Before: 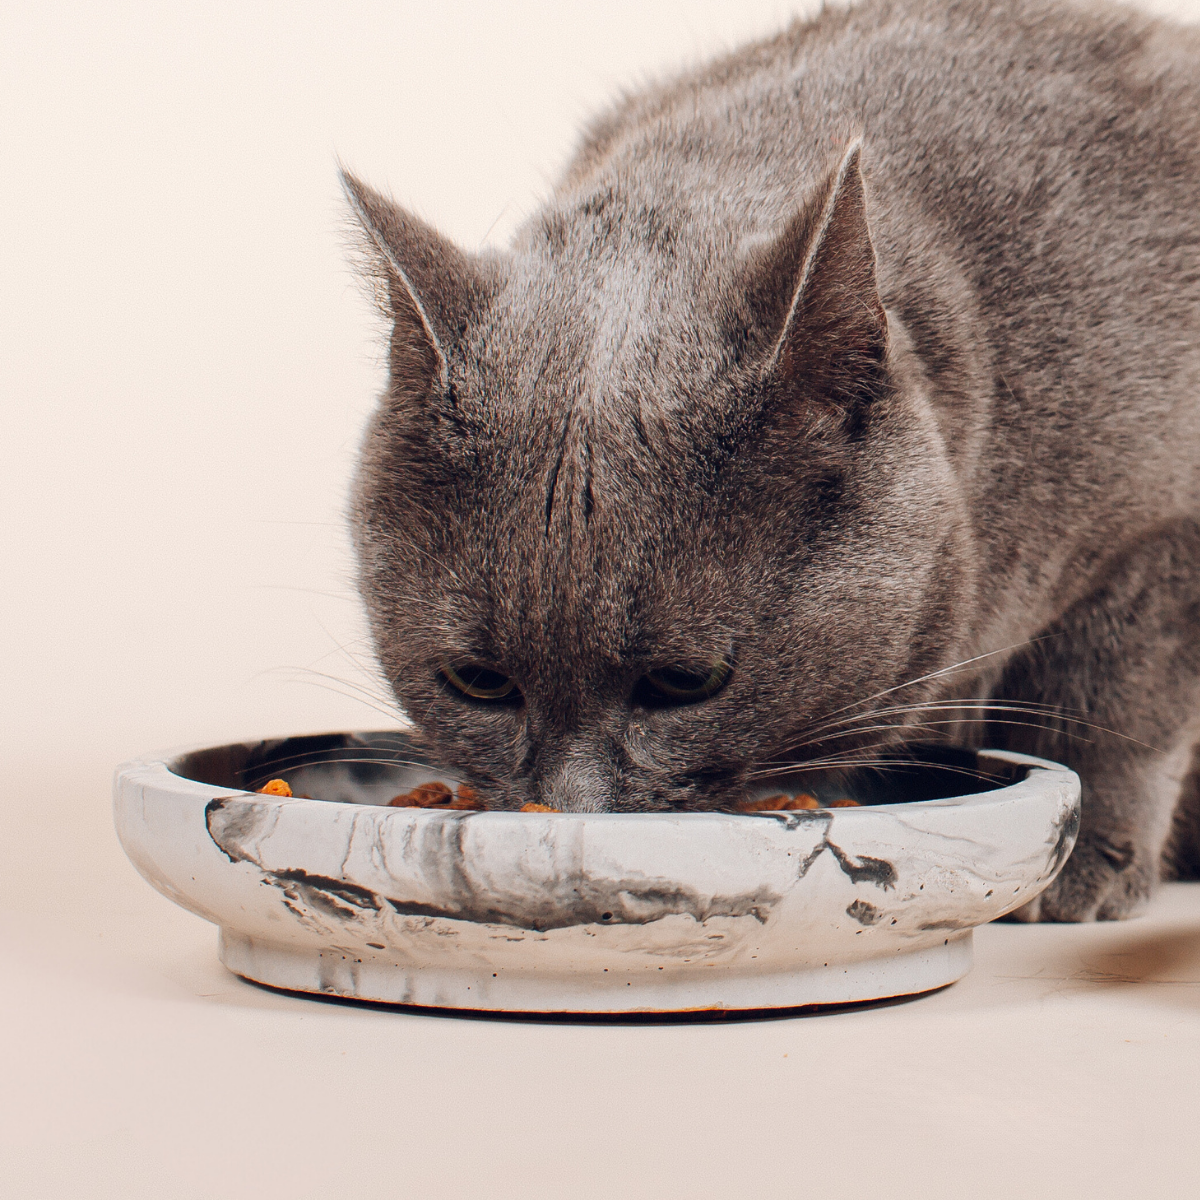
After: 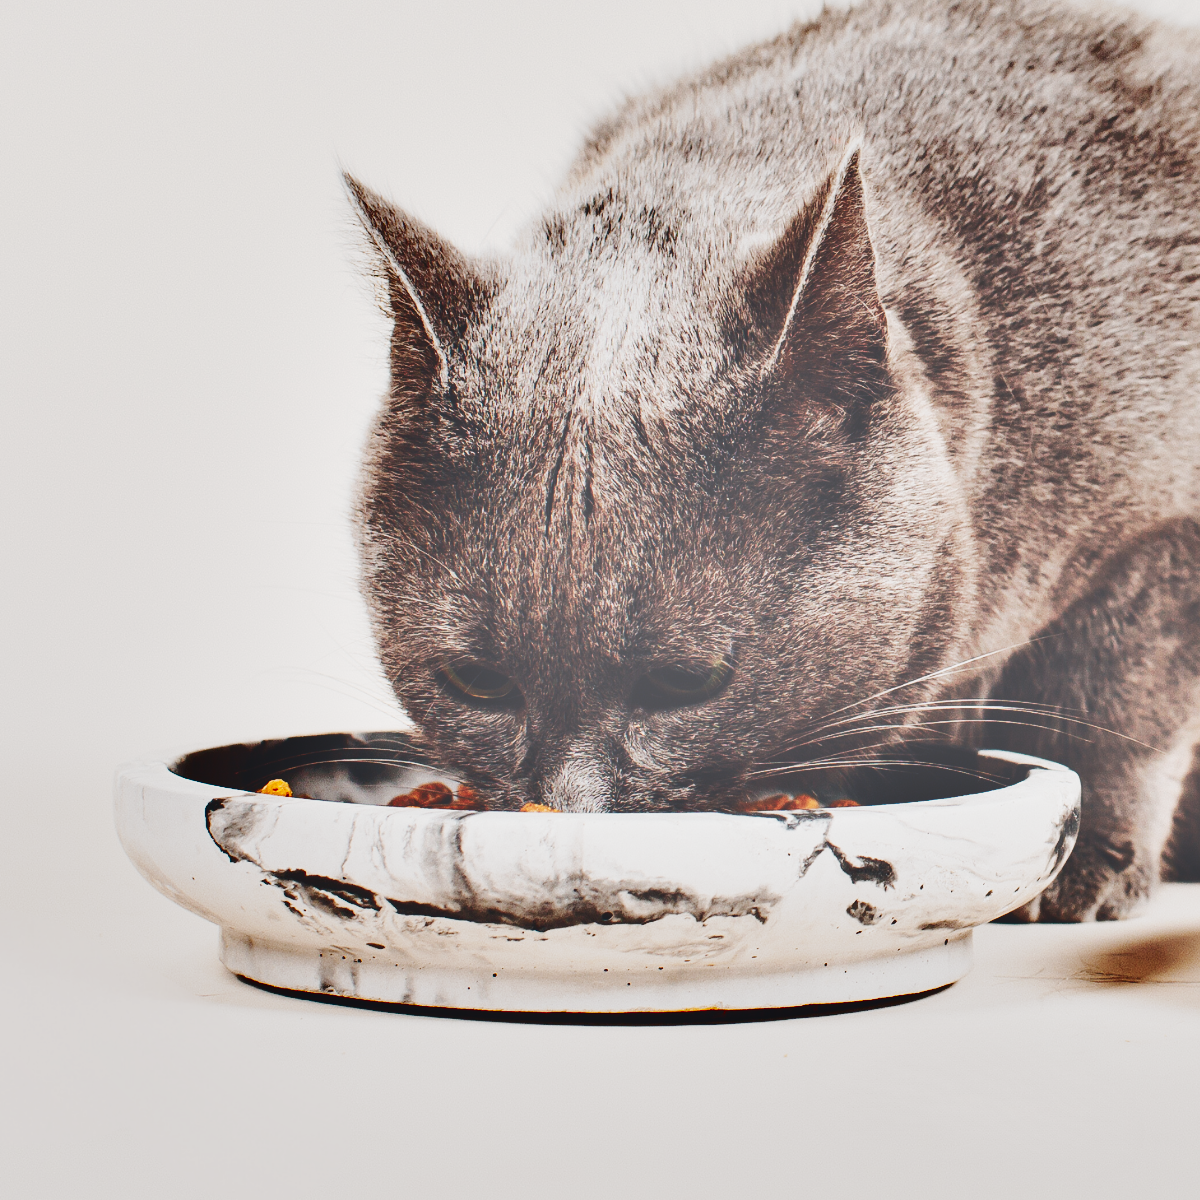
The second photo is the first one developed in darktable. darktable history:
exposure: black level correction -0.042, exposure 0.064 EV, compensate exposure bias true, compensate highlight preservation false
tone curve: curves: ch0 [(0, 0.052) (0.207, 0.35) (0.392, 0.592) (0.54, 0.803) (0.725, 0.922) (0.99, 0.974)], preserve colors none
shadows and highlights: radius 106.55, shadows 41.25, highlights -71.98, highlights color adjustment 56.29%, low approximation 0.01, soften with gaussian
